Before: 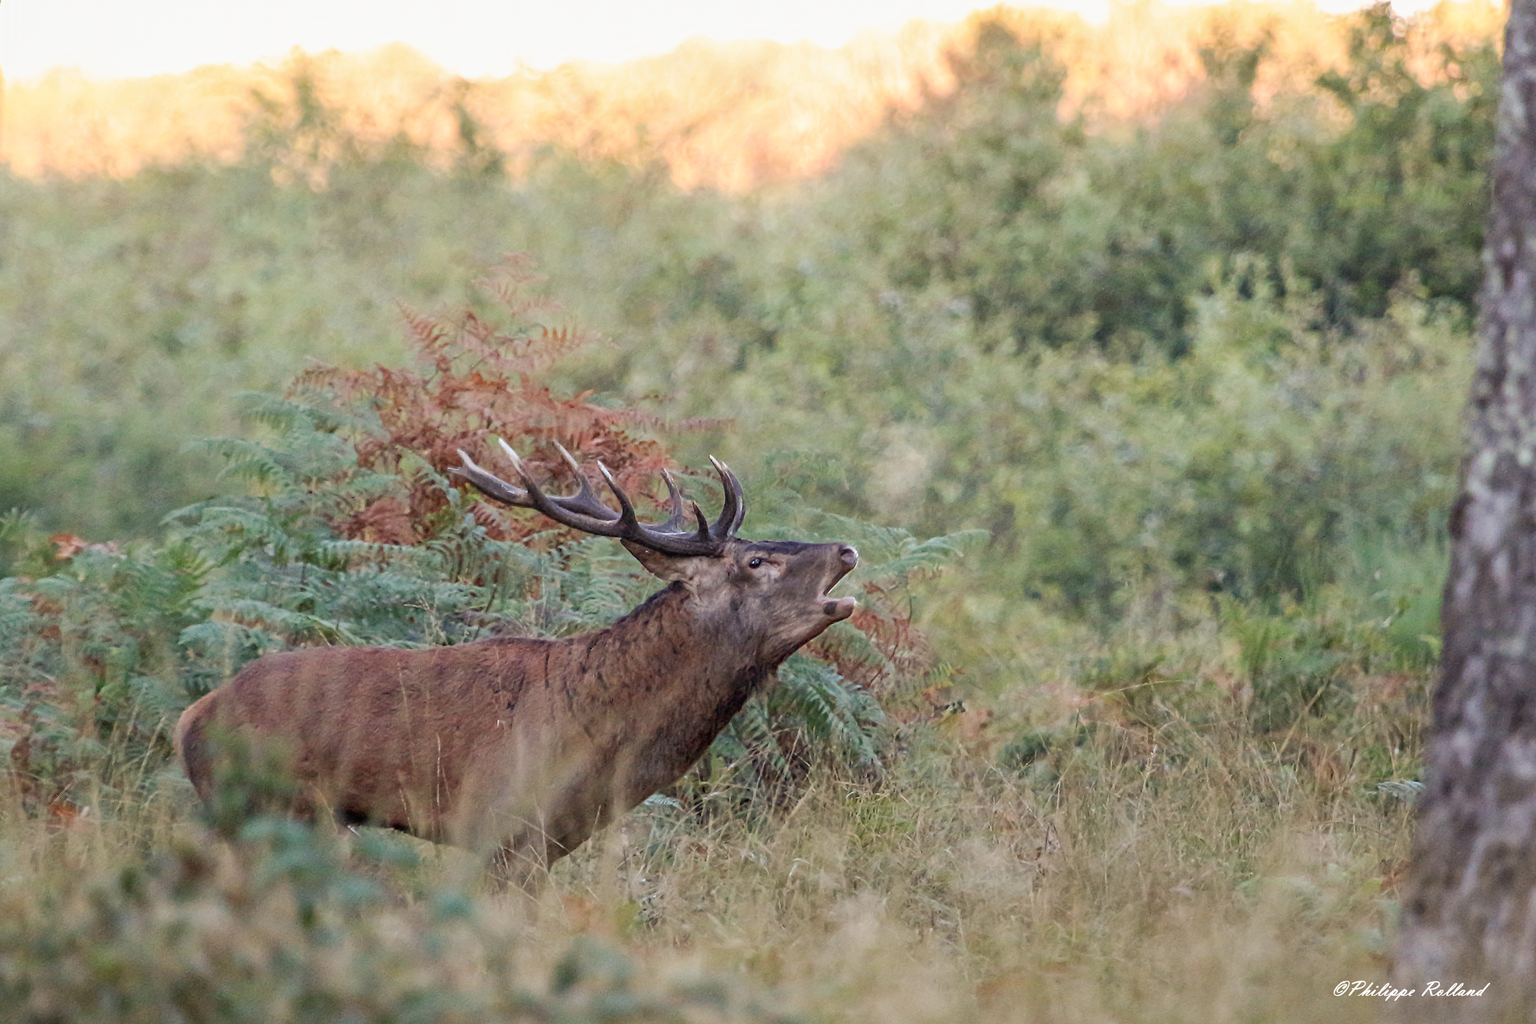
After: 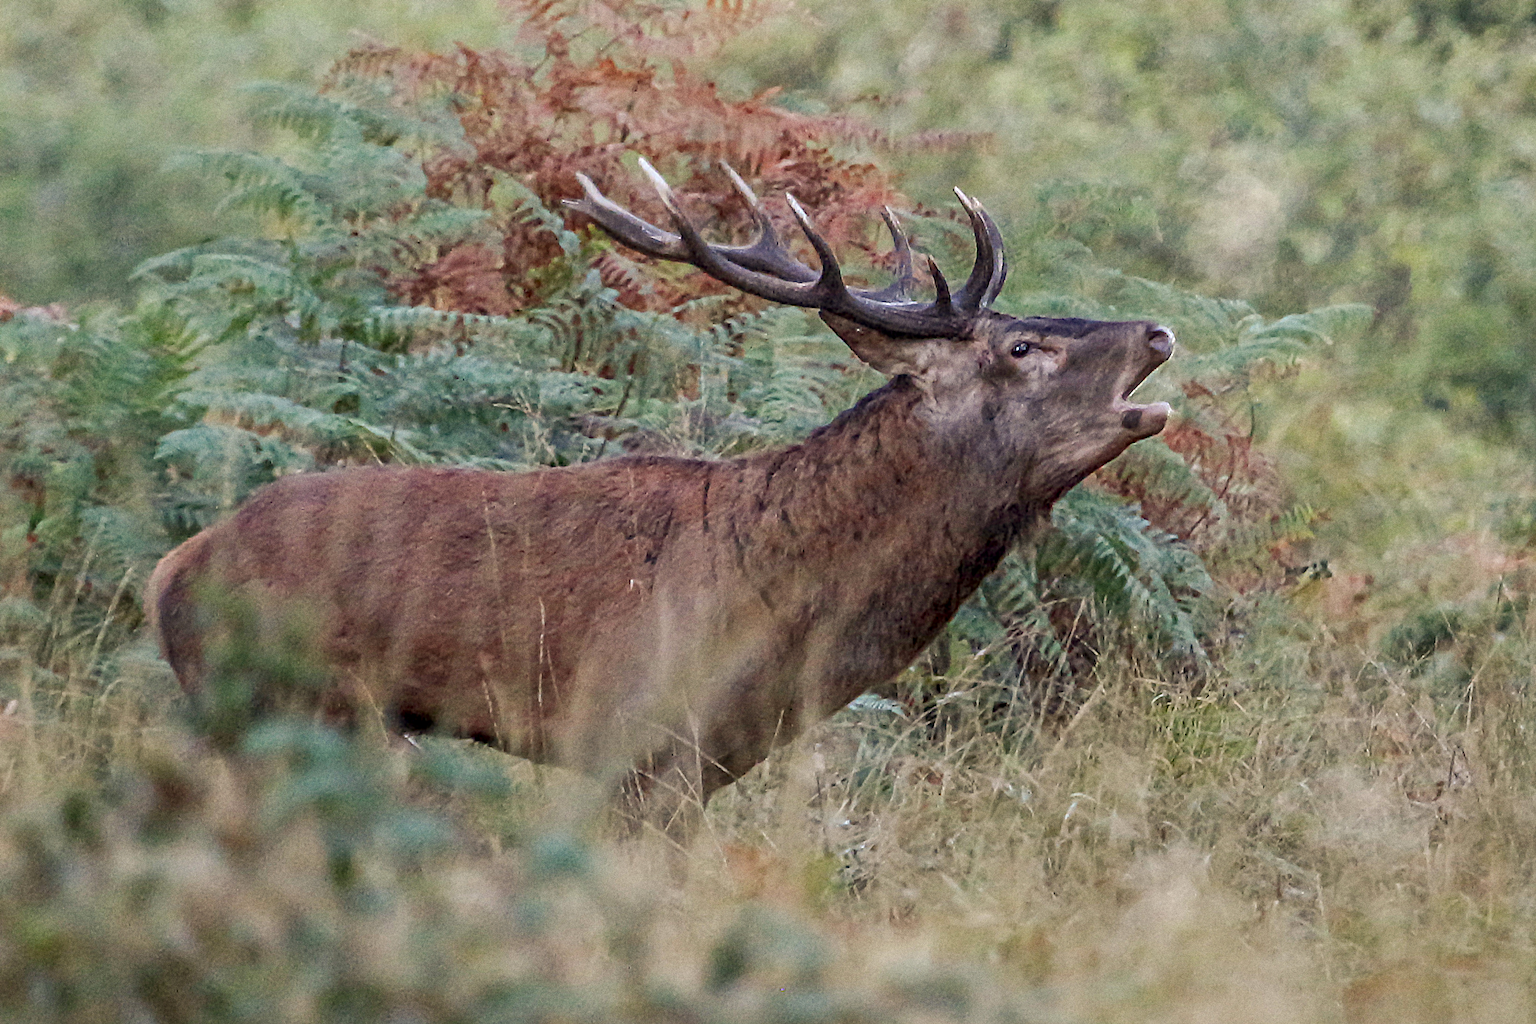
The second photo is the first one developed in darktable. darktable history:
color correction: saturation 0.8
grain: coarseness 0.09 ISO, strength 40%
contrast brightness saturation: contrast 0.09, saturation 0.28
sharpen: on, module defaults
crop and rotate: angle -0.82°, left 3.85%, top 31.828%, right 27.992%
local contrast: highlights 100%, shadows 100%, detail 120%, midtone range 0.2
